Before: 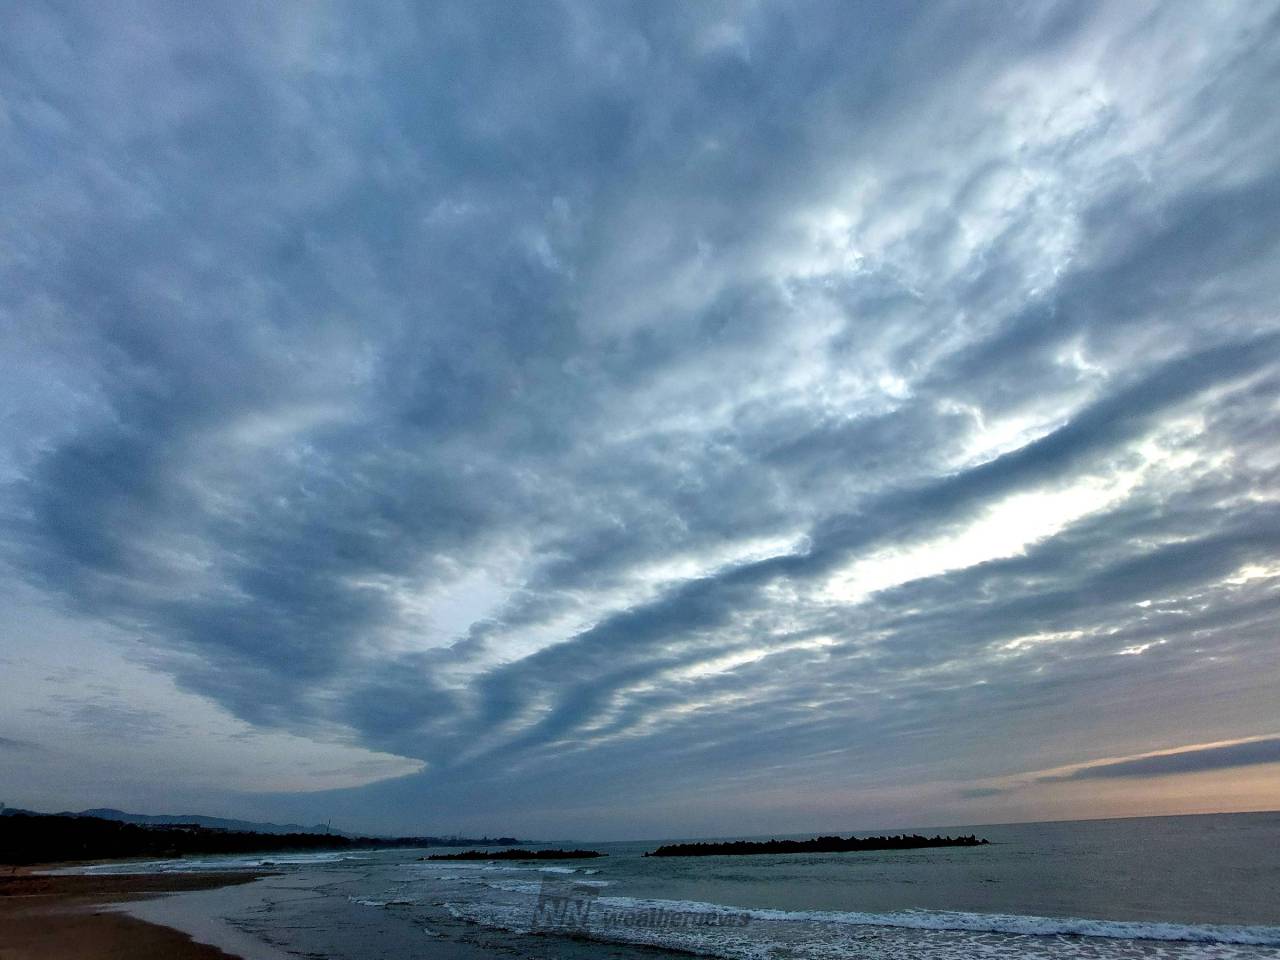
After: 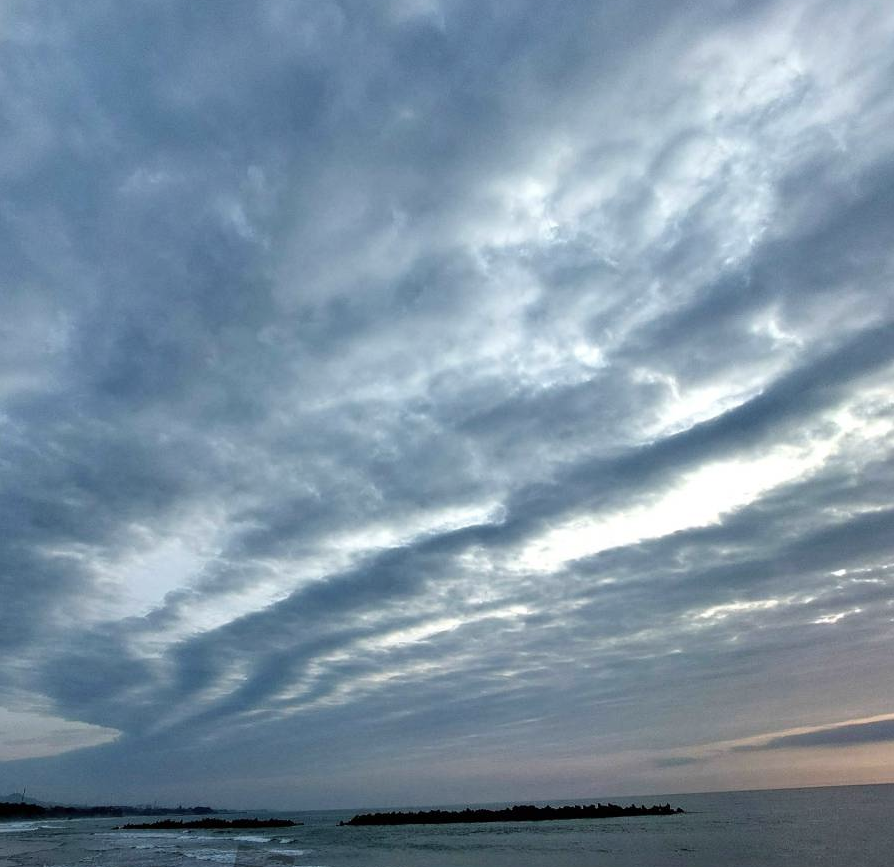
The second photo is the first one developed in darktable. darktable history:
crop and rotate: left 23.85%, top 3.314%, right 6.263%, bottom 6.299%
contrast brightness saturation: saturation -0.161
base curve: curves: ch0 [(0, 0) (0.283, 0.295) (1, 1)], preserve colors none
